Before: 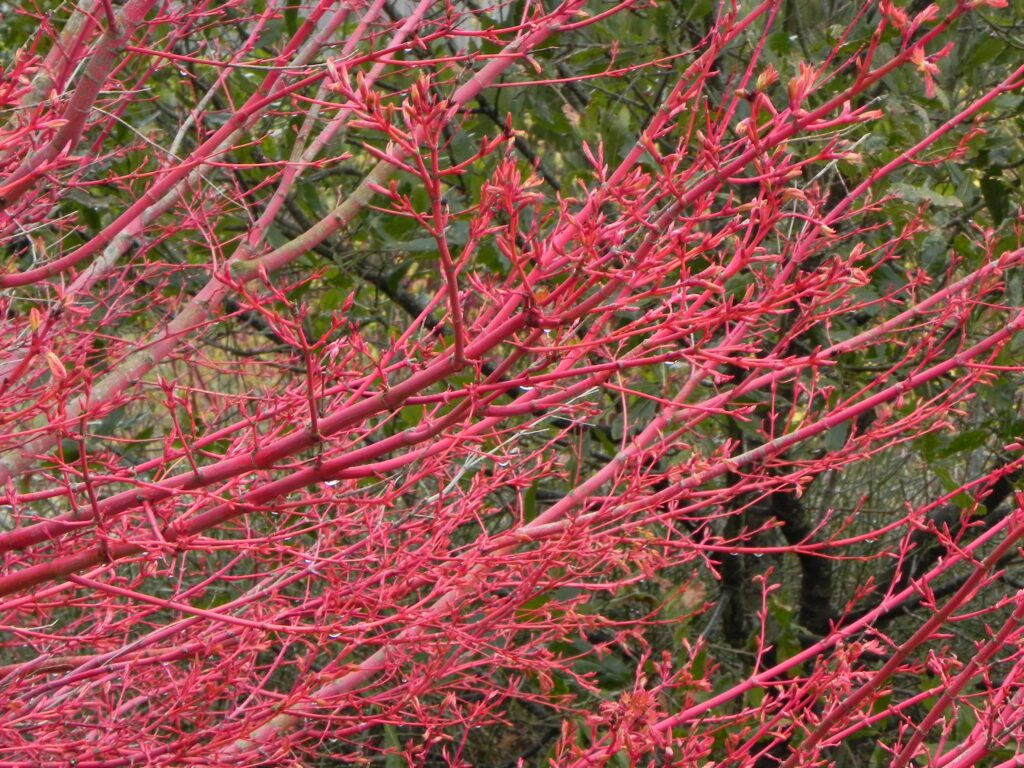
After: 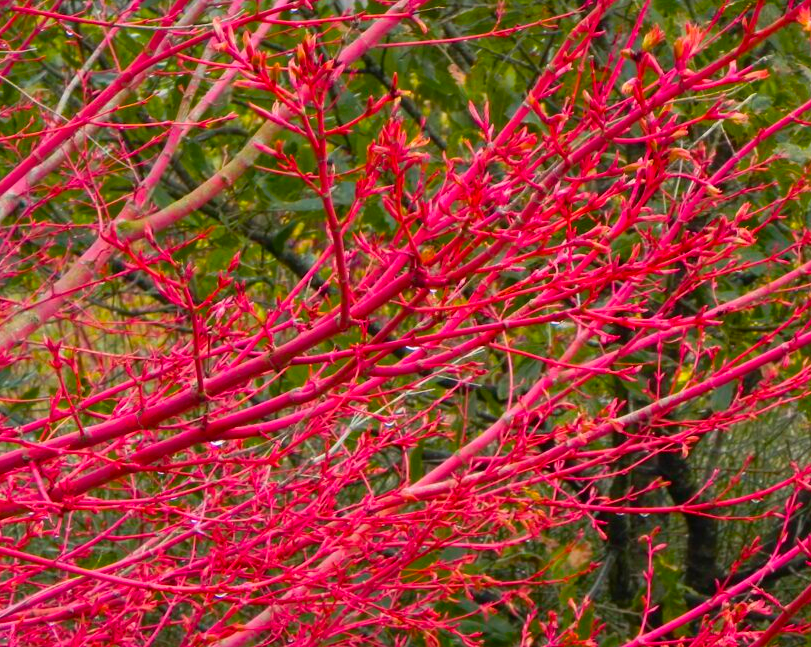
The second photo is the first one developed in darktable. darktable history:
crop: left 11.206%, top 5.308%, right 9.571%, bottom 10.44%
color balance rgb: shadows lift › chroma 1.669%, shadows lift › hue 259.4°, perceptual saturation grading › global saturation 37.27%, global vibrance 40.375%
